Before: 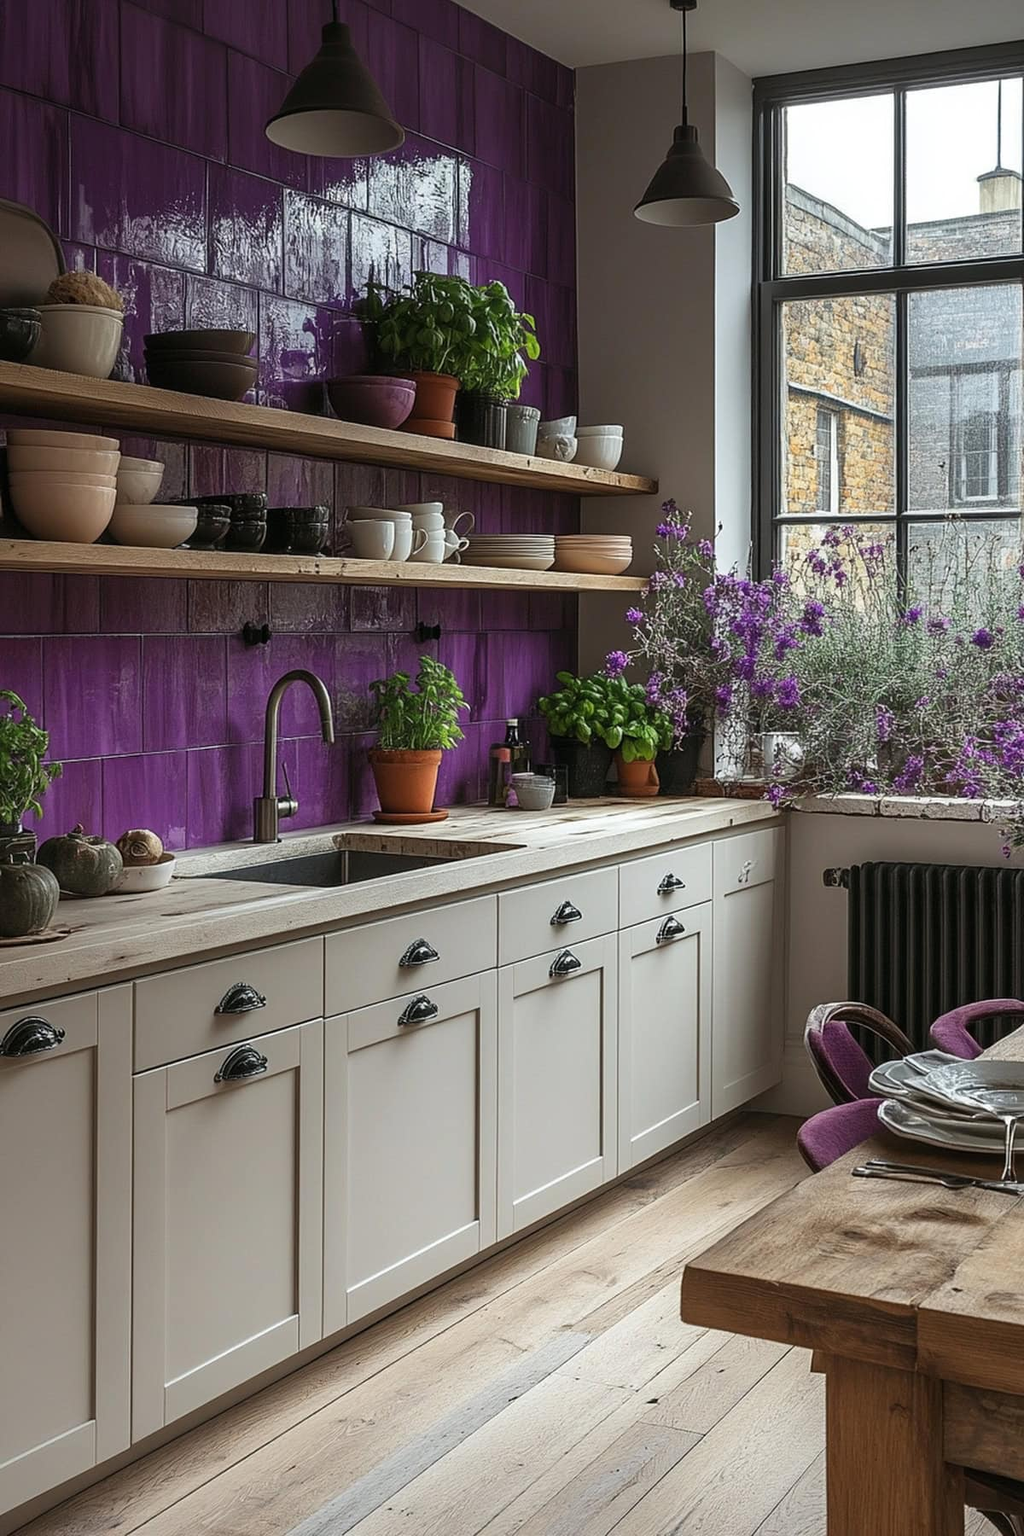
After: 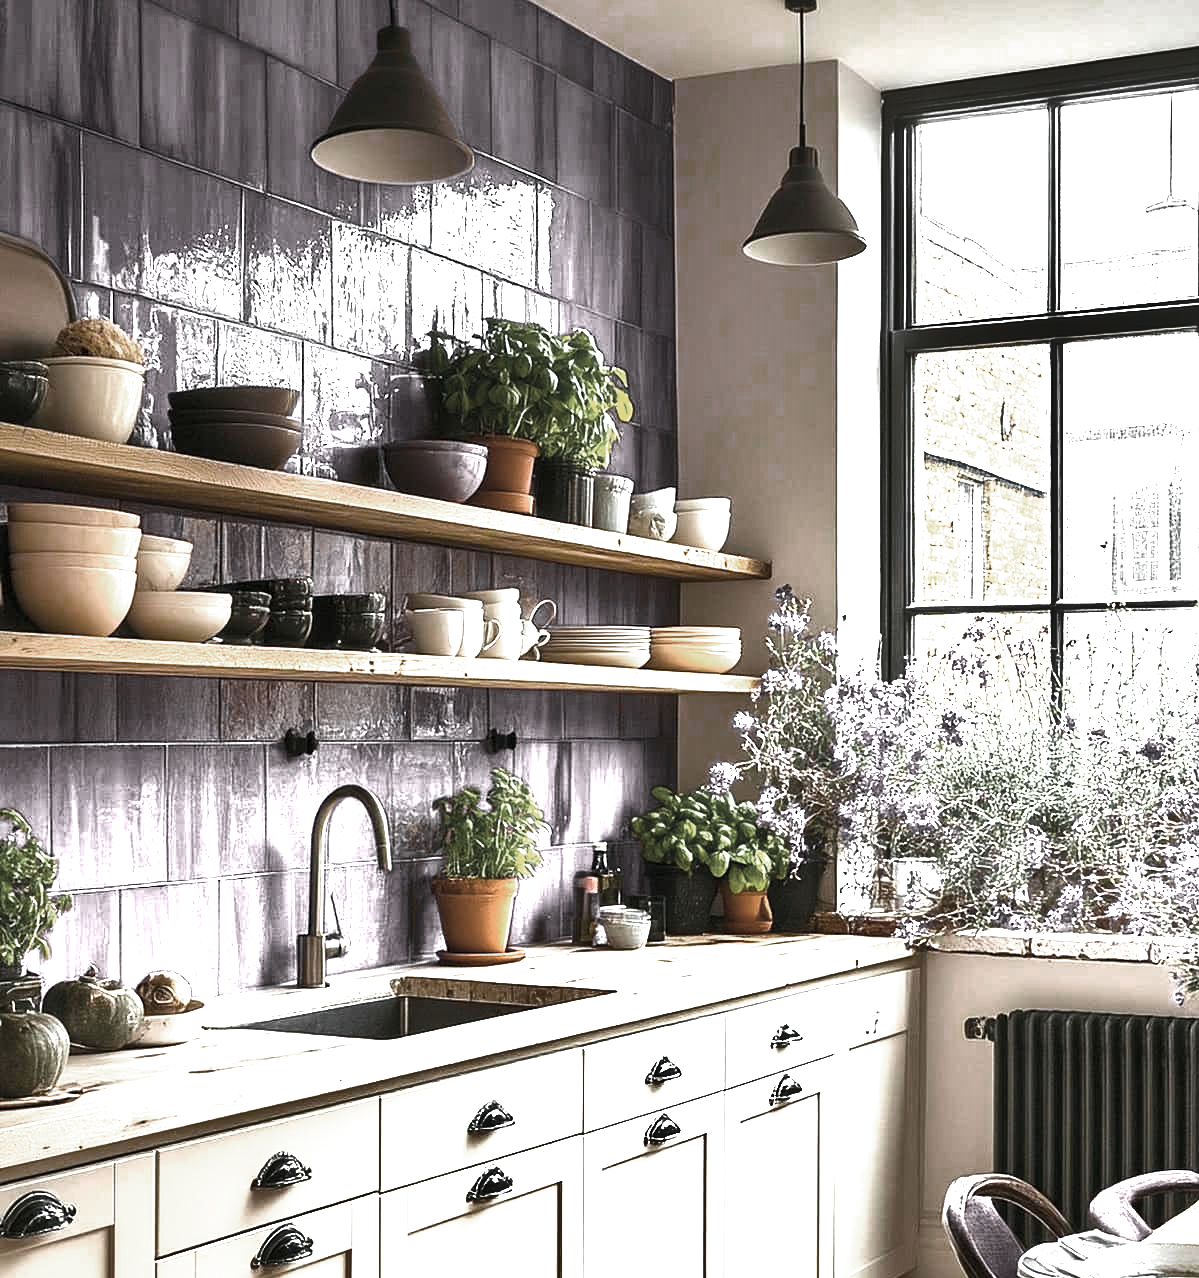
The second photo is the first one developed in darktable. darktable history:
tone equalizer: -8 EV -0.439 EV, -7 EV -0.378 EV, -6 EV -0.347 EV, -5 EV -0.22 EV, -3 EV 0.198 EV, -2 EV 0.358 EV, -1 EV 0.39 EV, +0 EV 0.408 EV, edges refinement/feathering 500, mask exposure compensation -1.57 EV, preserve details no
color balance rgb: linear chroma grading › global chroma 24.856%, perceptual saturation grading › global saturation 20%, perceptual saturation grading › highlights -25.498%, perceptual saturation grading › shadows 50.517%, perceptual brilliance grading › global brilliance 24.913%, global vibrance 19.718%
color zones: curves: ch0 [(0, 0.613) (0.01, 0.613) (0.245, 0.448) (0.498, 0.529) (0.642, 0.665) (0.879, 0.777) (0.99, 0.613)]; ch1 [(0, 0.035) (0.121, 0.189) (0.259, 0.197) (0.415, 0.061) (0.589, 0.022) (0.732, 0.022) (0.857, 0.026) (0.991, 0.053)]
exposure: exposure 1.14 EV, compensate highlight preservation false
crop: right 0%, bottom 28.948%
shadows and highlights: shadows 32.01, highlights -32.38, soften with gaussian
velvia: on, module defaults
